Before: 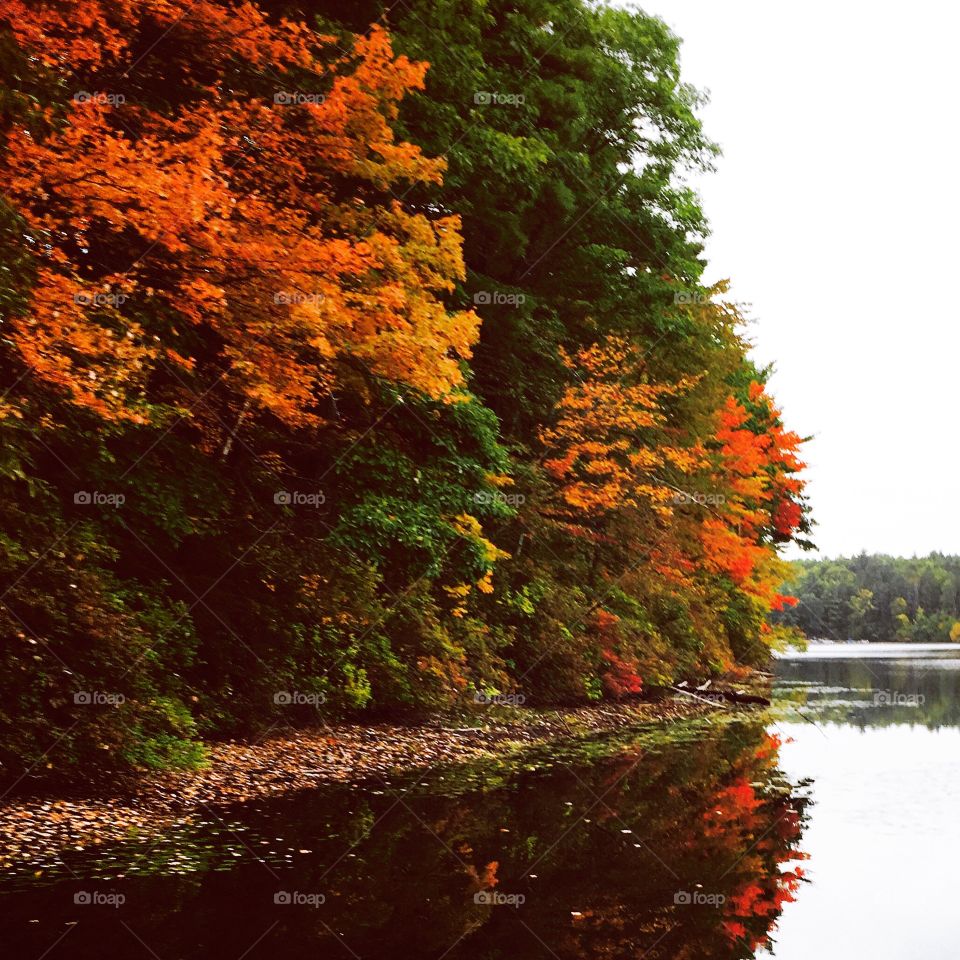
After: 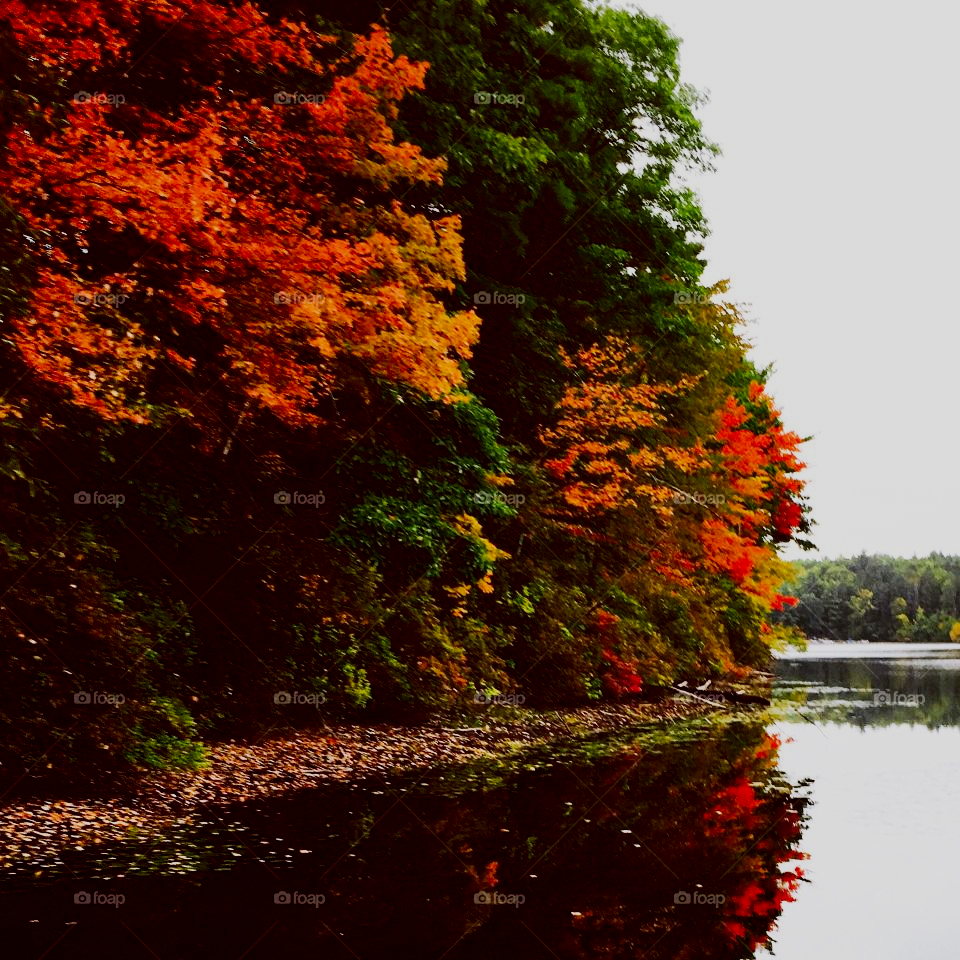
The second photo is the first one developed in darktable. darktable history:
bloom: size 15%, threshold 97%, strength 7%
contrast brightness saturation: contrast 0.19, brightness -0.11, saturation 0.21
filmic rgb: black relative exposure -7.65 EV, white relative exposure 4.56 EV, hardness 3.61
